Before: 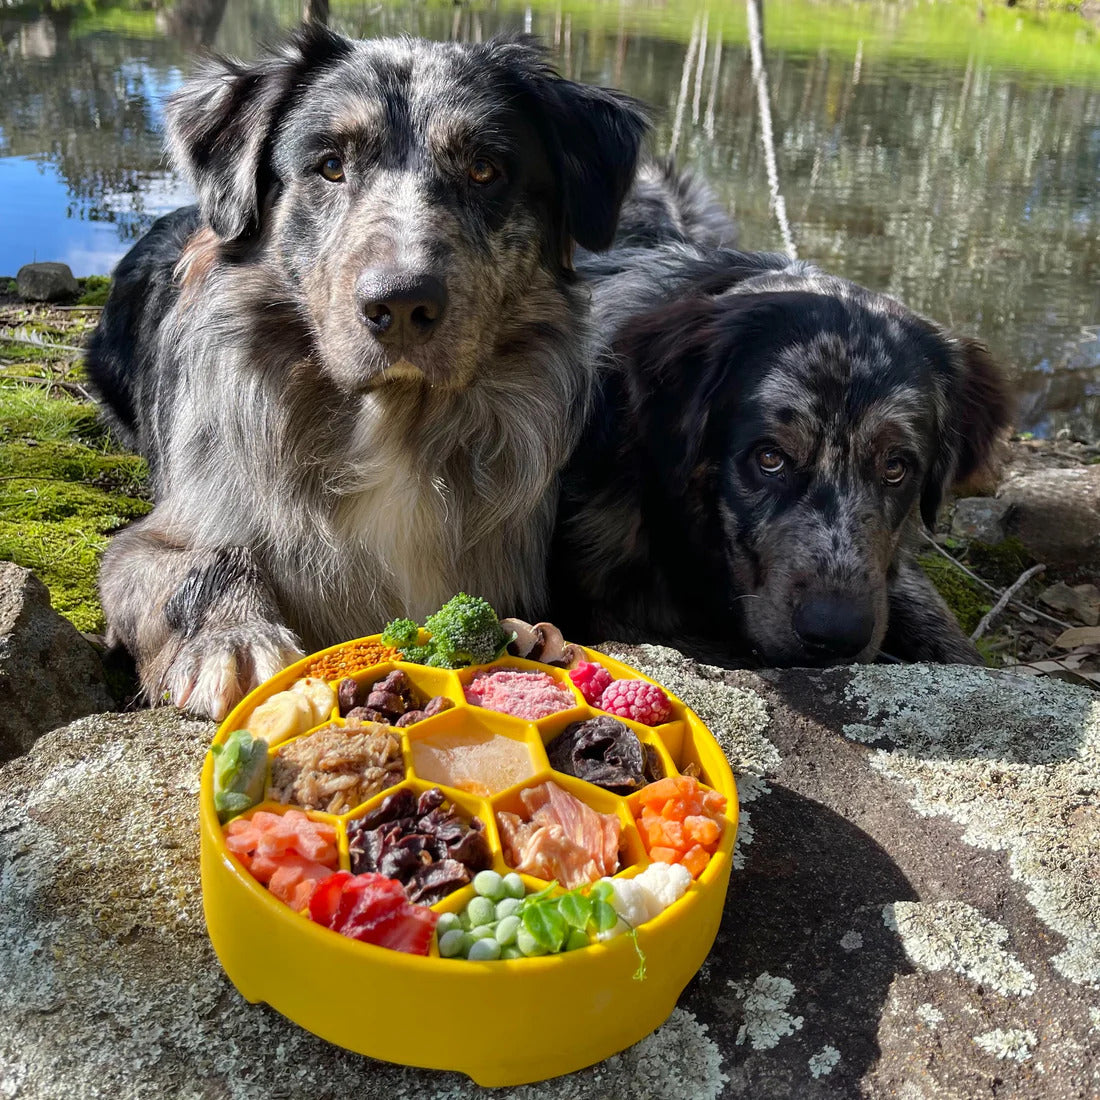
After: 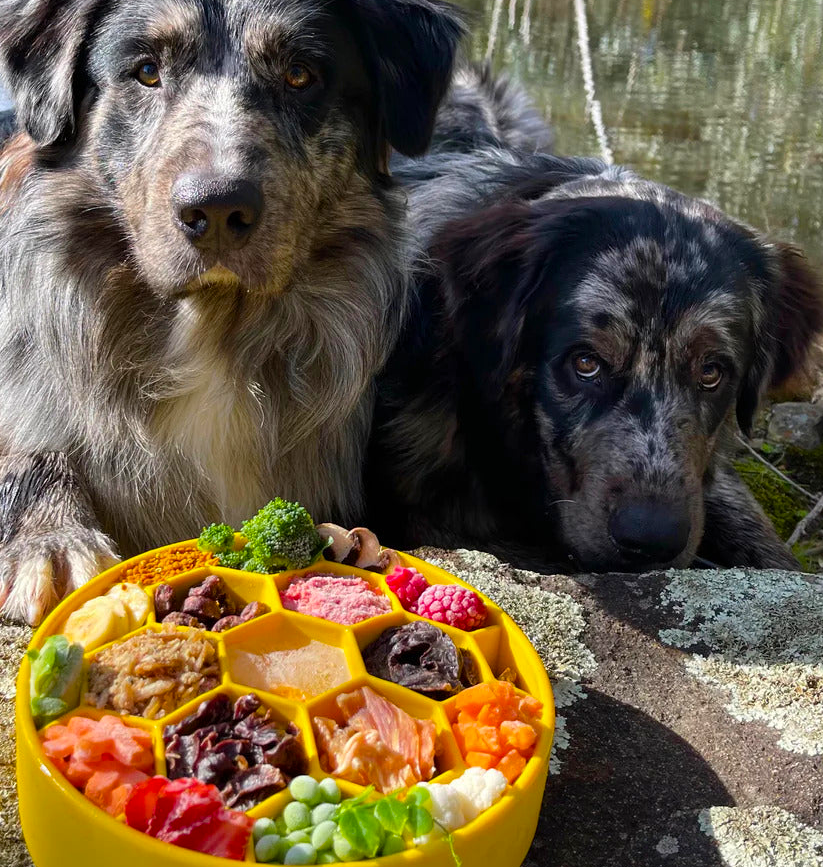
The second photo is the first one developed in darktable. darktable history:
crop: left 16.768%, top 8.653%, right 8.362%, bottom 12.485%
color balance rgb: perceptual saturation grading › global saturation 25%, global vibrance 20%
